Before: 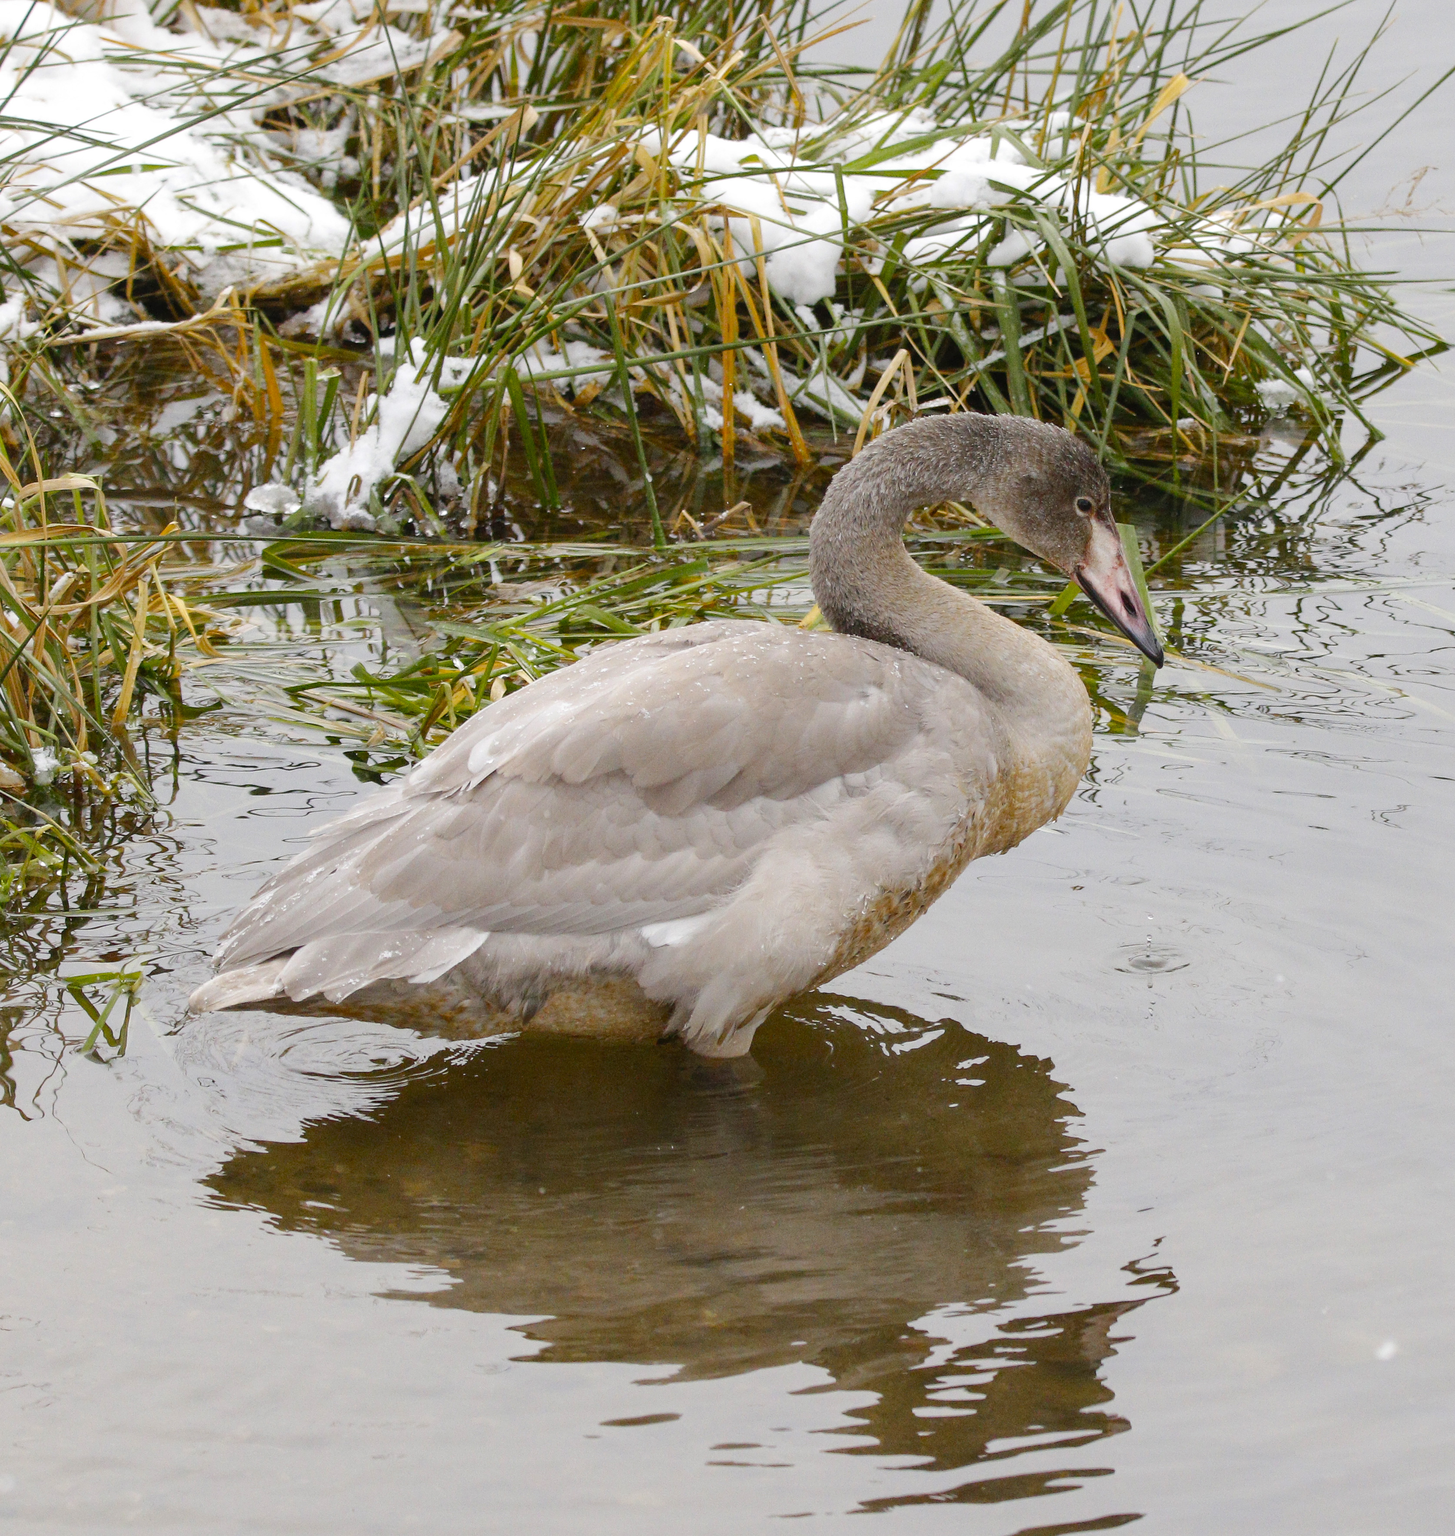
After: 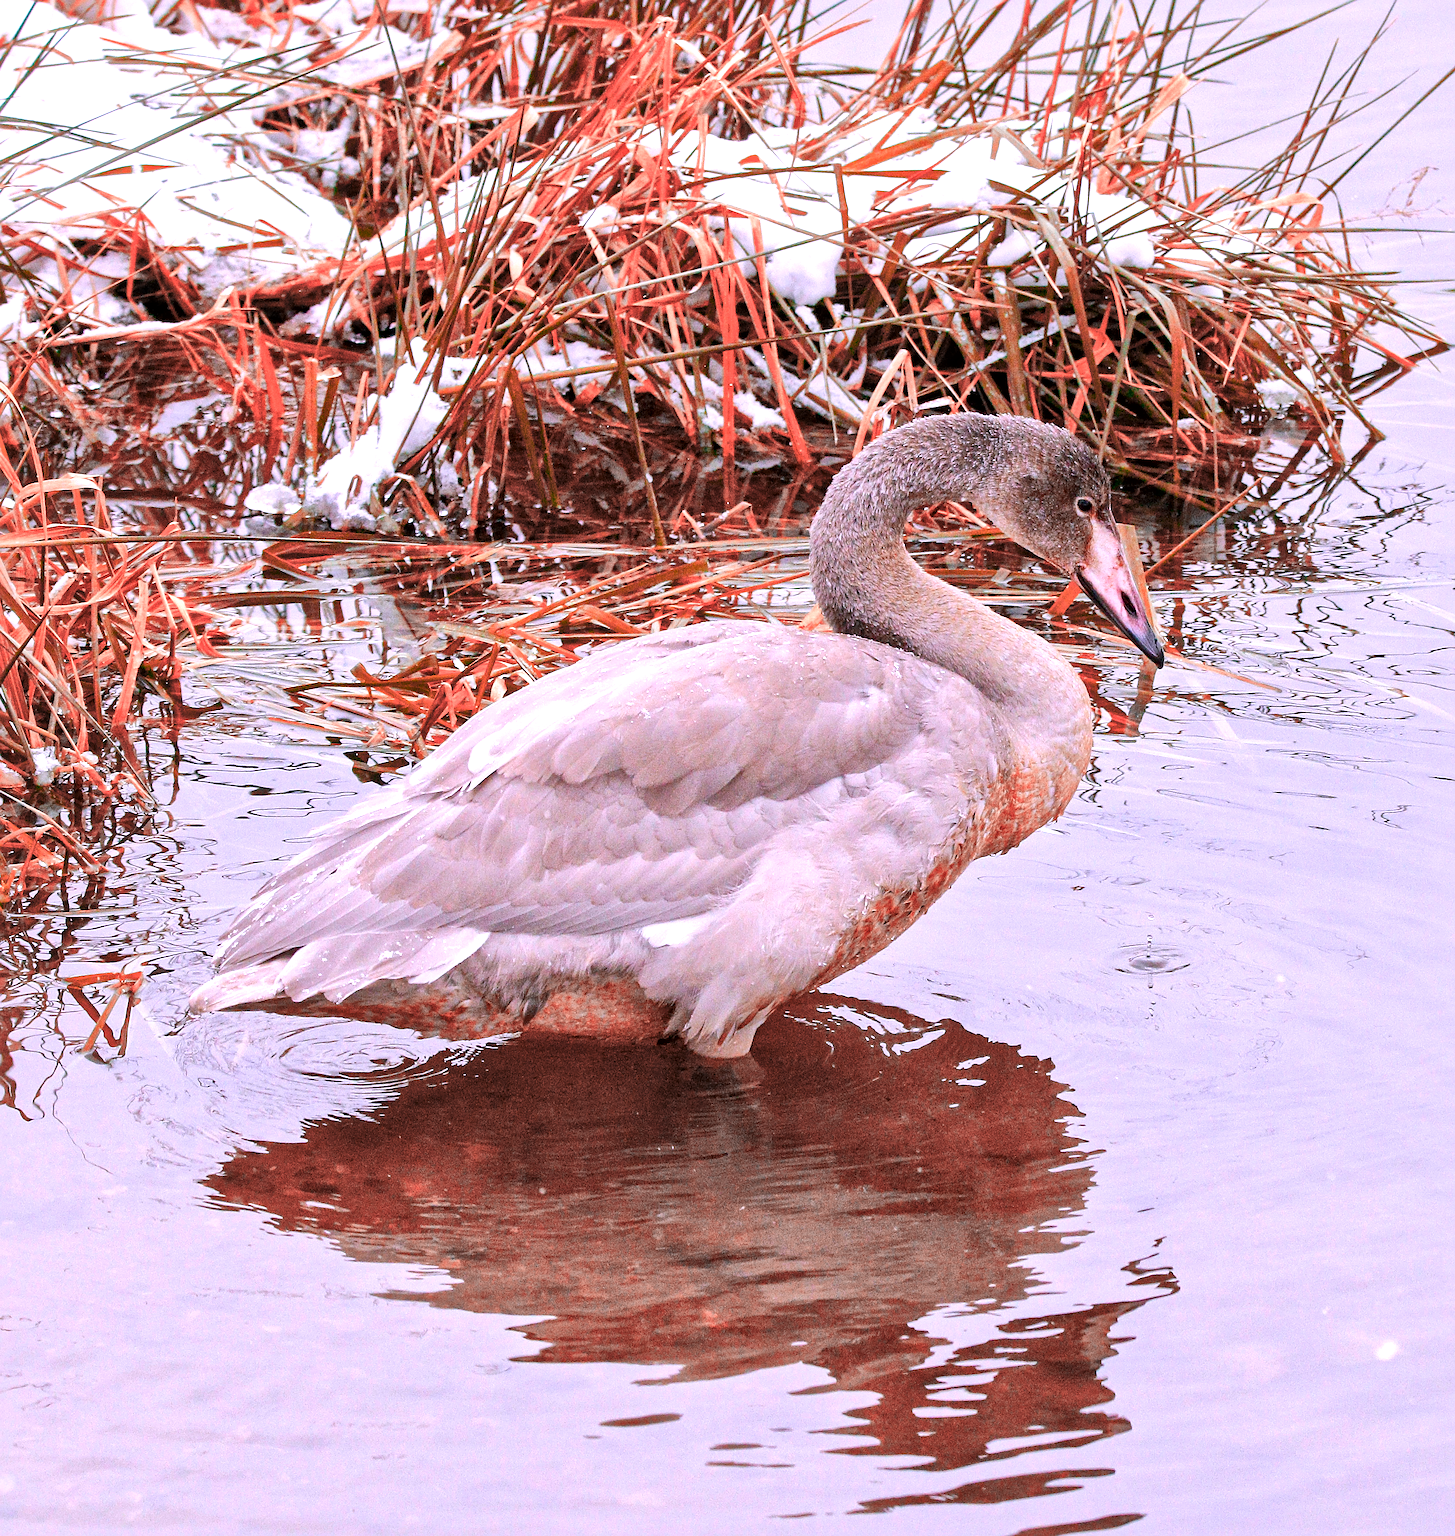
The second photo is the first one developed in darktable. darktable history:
color zones: curves: ch2 [(0, 0.5) (0.084, 0.497) (0.323, 0.335) (0.4, 0.497) (1, 0.5)], process mode strong
tone equalizer: -8 EV -0.417 EV, -7 EV -0.389 EV, -6 EV -0.333 EV, -5 EV -0.222 EV, -3 EV 0.222 EV, -2 EV 0.333 EV, -1 EV 0.389 EV, +0 EV 0.417 EV, edges refinement/feathering 500, mask exposure compensation -1.57 EV, preserve details no
haze removal: compatibility mode true, adaptive false
contrast brightness saturation: brightness 0.13
sharpen: on, module defaults
white balance: red 1.042, blue 1.17
color balance rgb: perceptual saturation grading › global saturation 20%, global vibrance 20%
local contrast: mode bilateral grid, contrast 20, coarseness 50, detail 171%, midtone range 0.2
